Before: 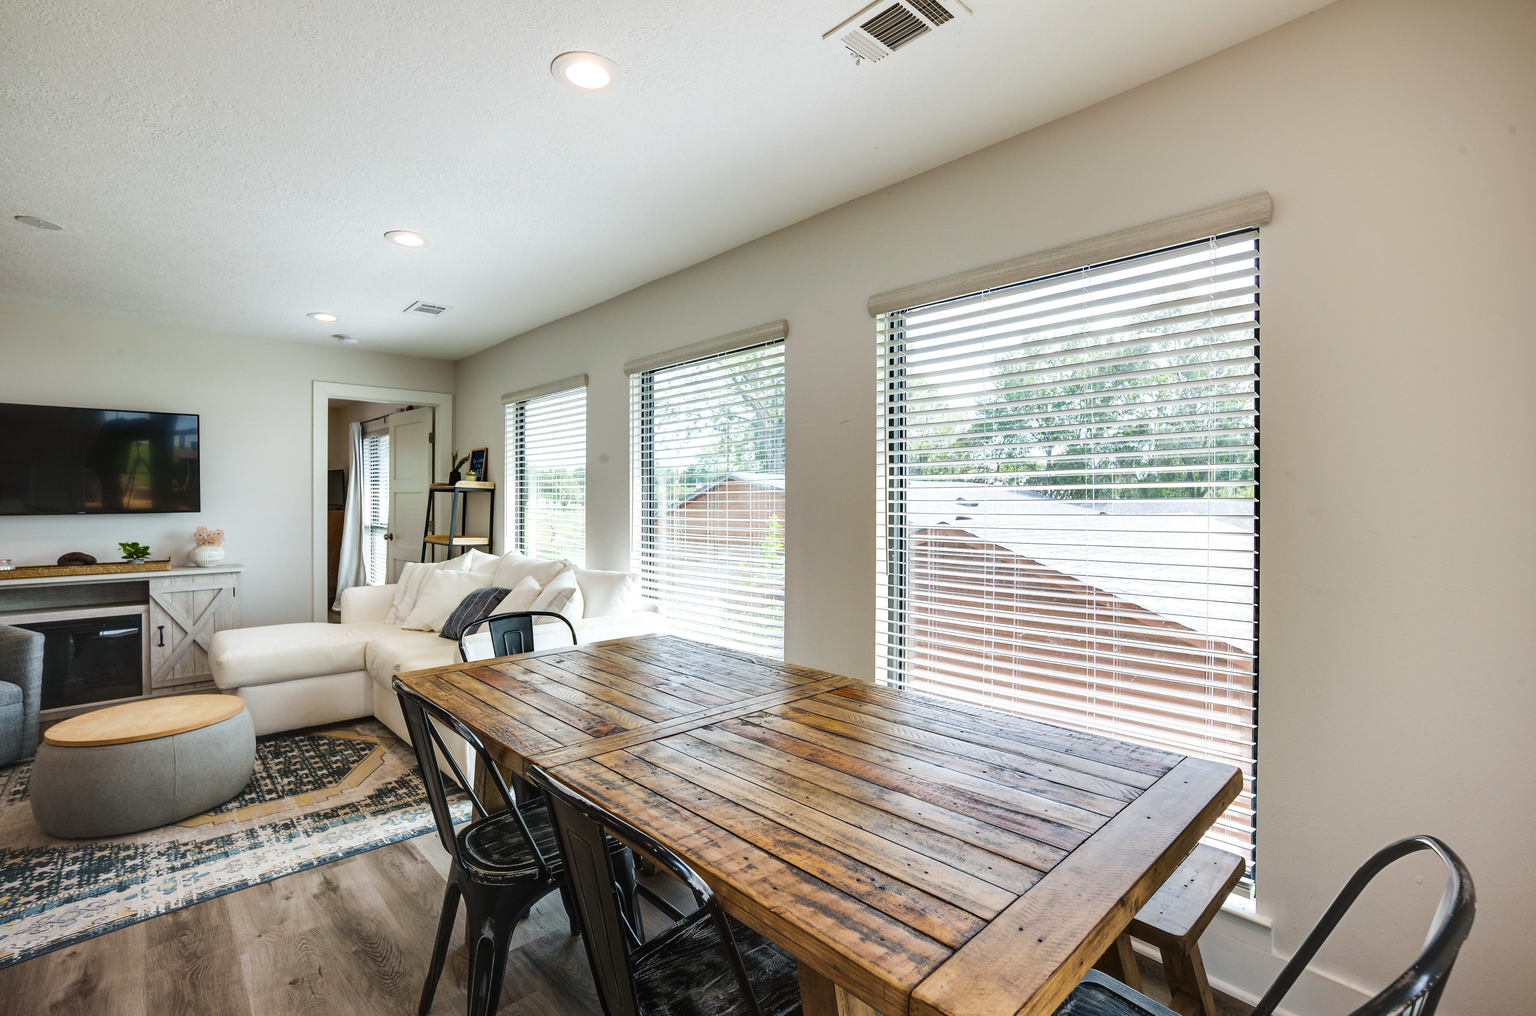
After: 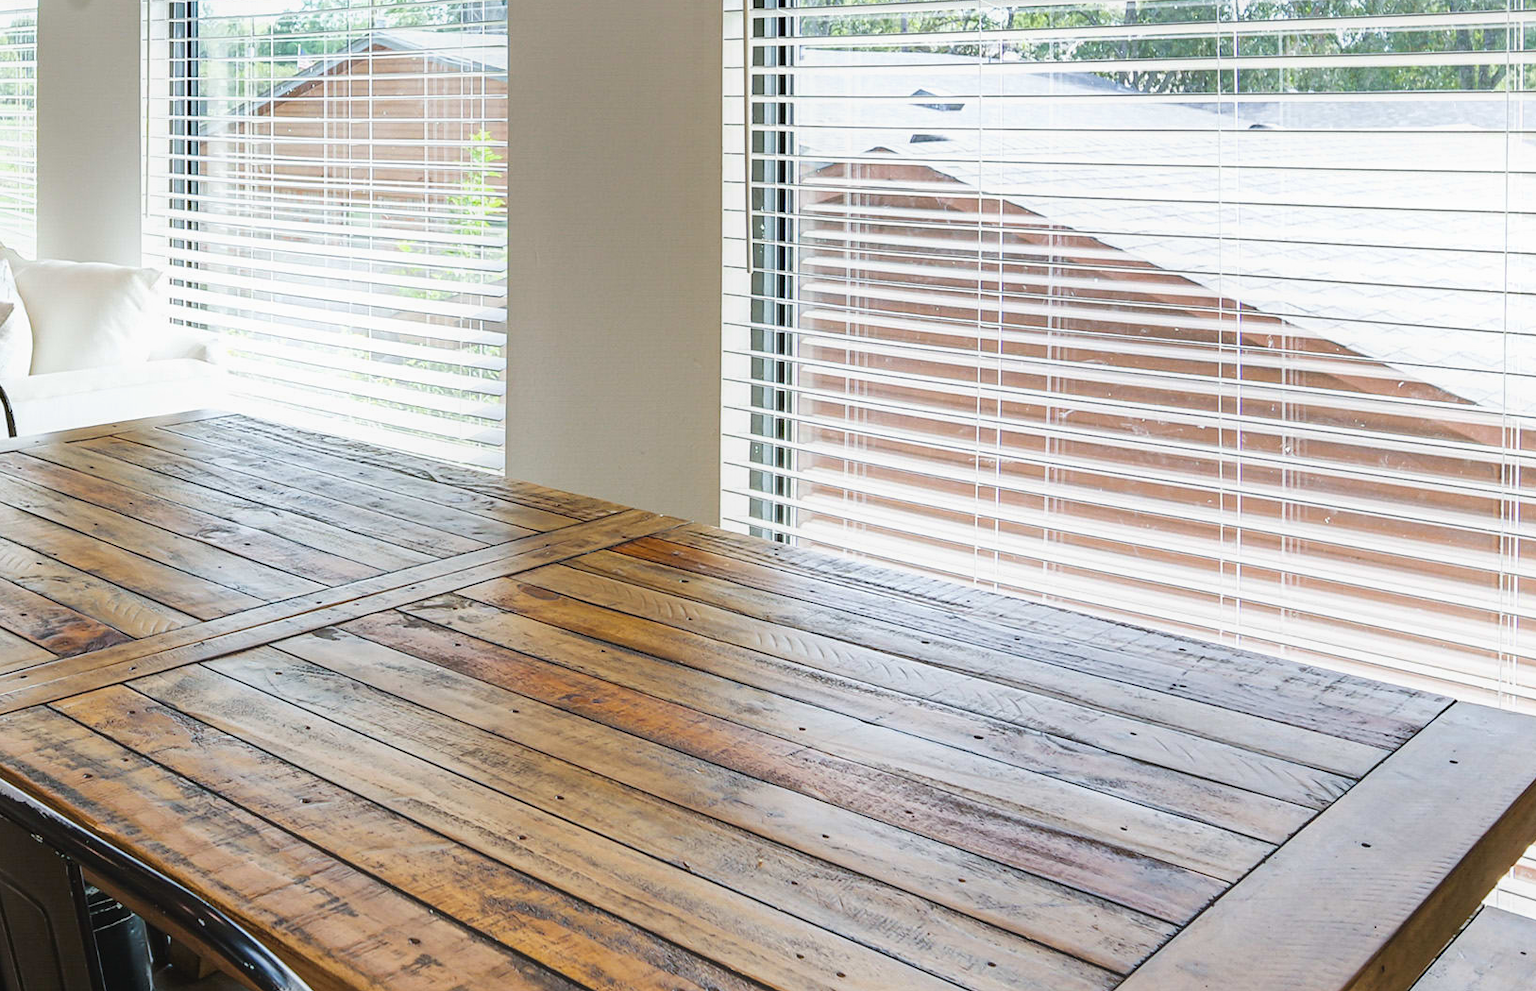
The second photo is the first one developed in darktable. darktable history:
crop: left 37.131%, top 45.268%, right 20.493%, bottom 13.368%
contrast equalizer: y [[0.439, 0.44, 0.442, 0.457, 0.493, 0.498], [0.5 ×6], [0.5 ×6], [0 ×6], [0 ×6]]
